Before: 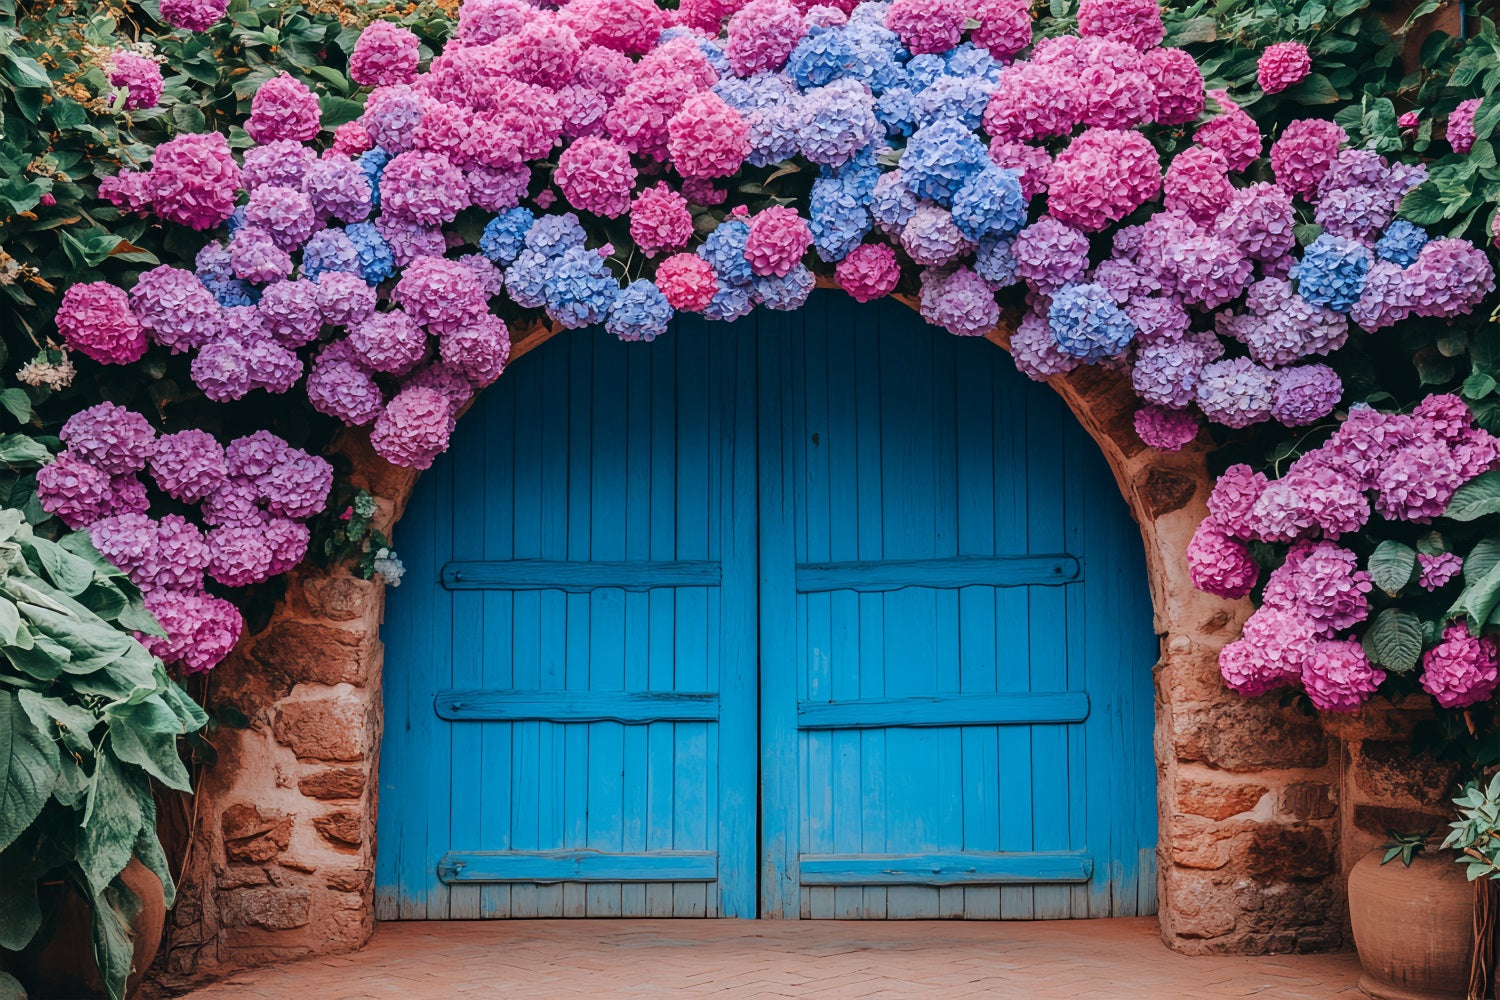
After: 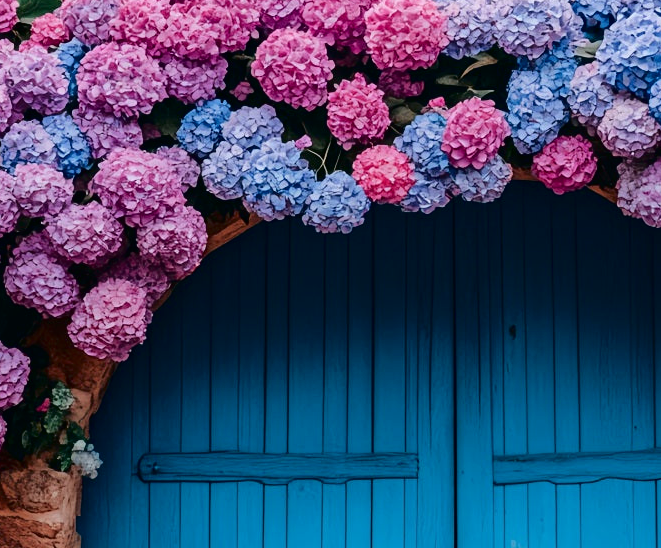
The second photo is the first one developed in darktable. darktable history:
crop: left 20.248%, top 10.86%, right 35.675%, bottom 34.321%
fill light: exposure -2 EV, width 8.6
